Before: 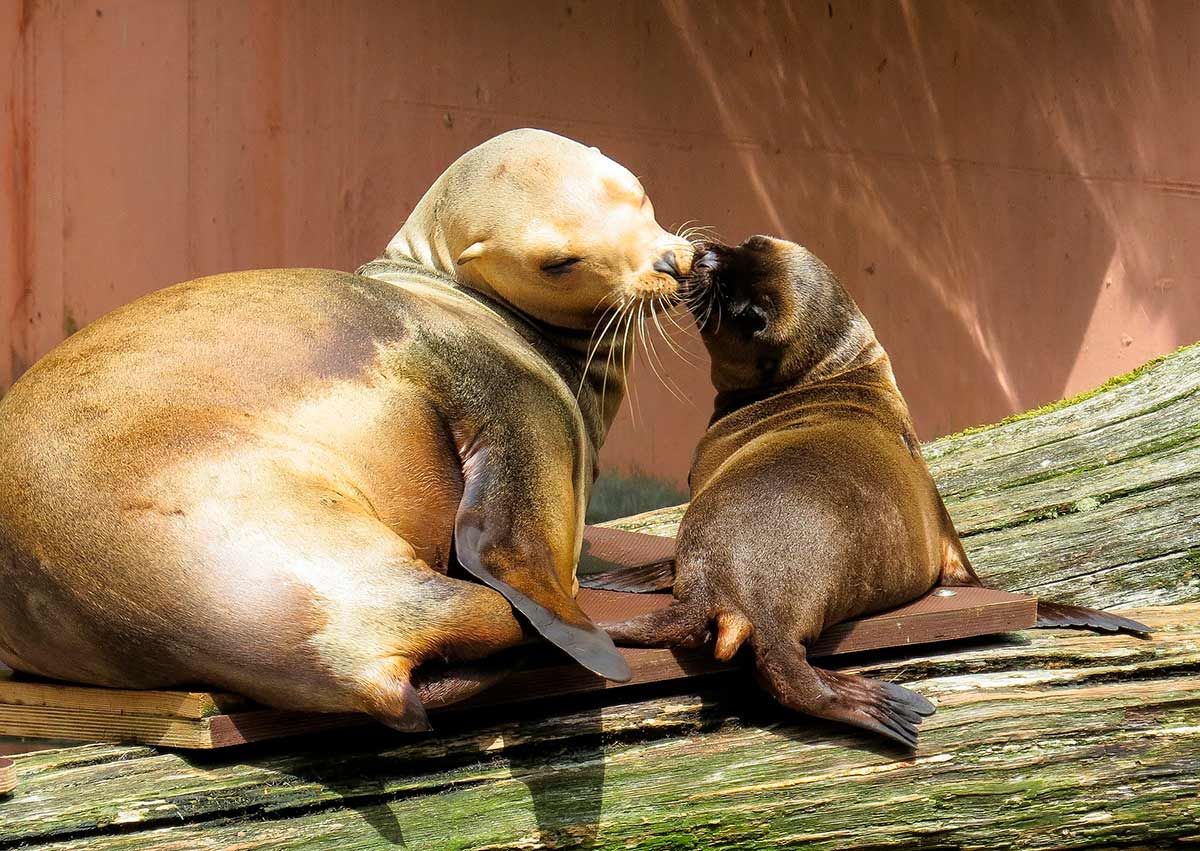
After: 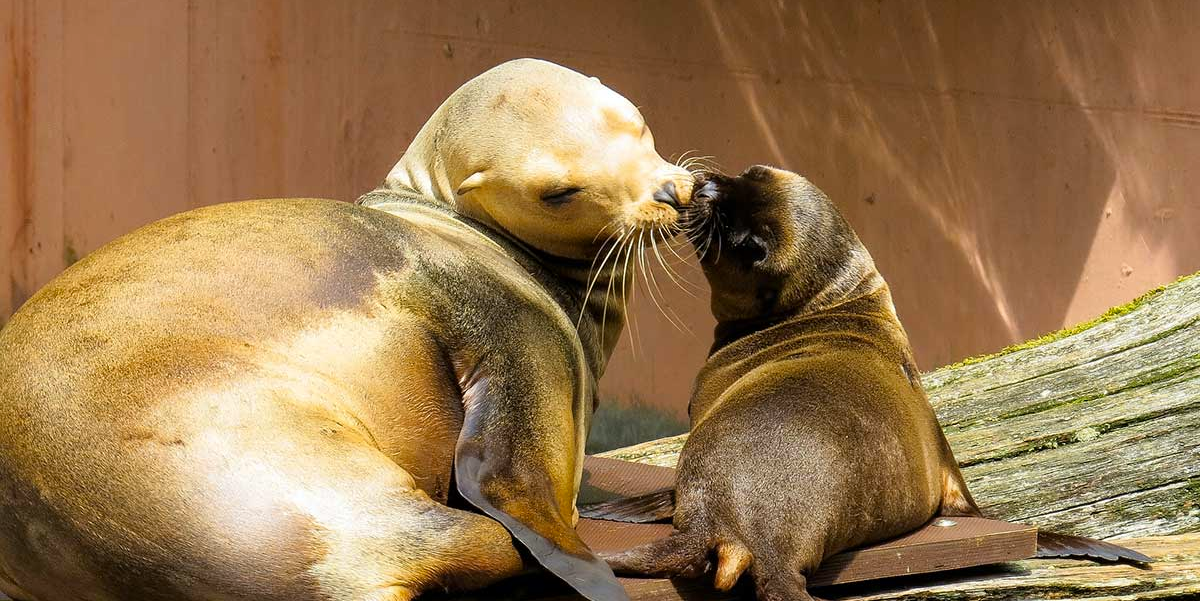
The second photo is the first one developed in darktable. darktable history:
color contrast: green-magenta contrast 0.8, blue-yellow contrast 1.1, unbound 0
crop and rotate: top 8.293%, bottom 20.996%
